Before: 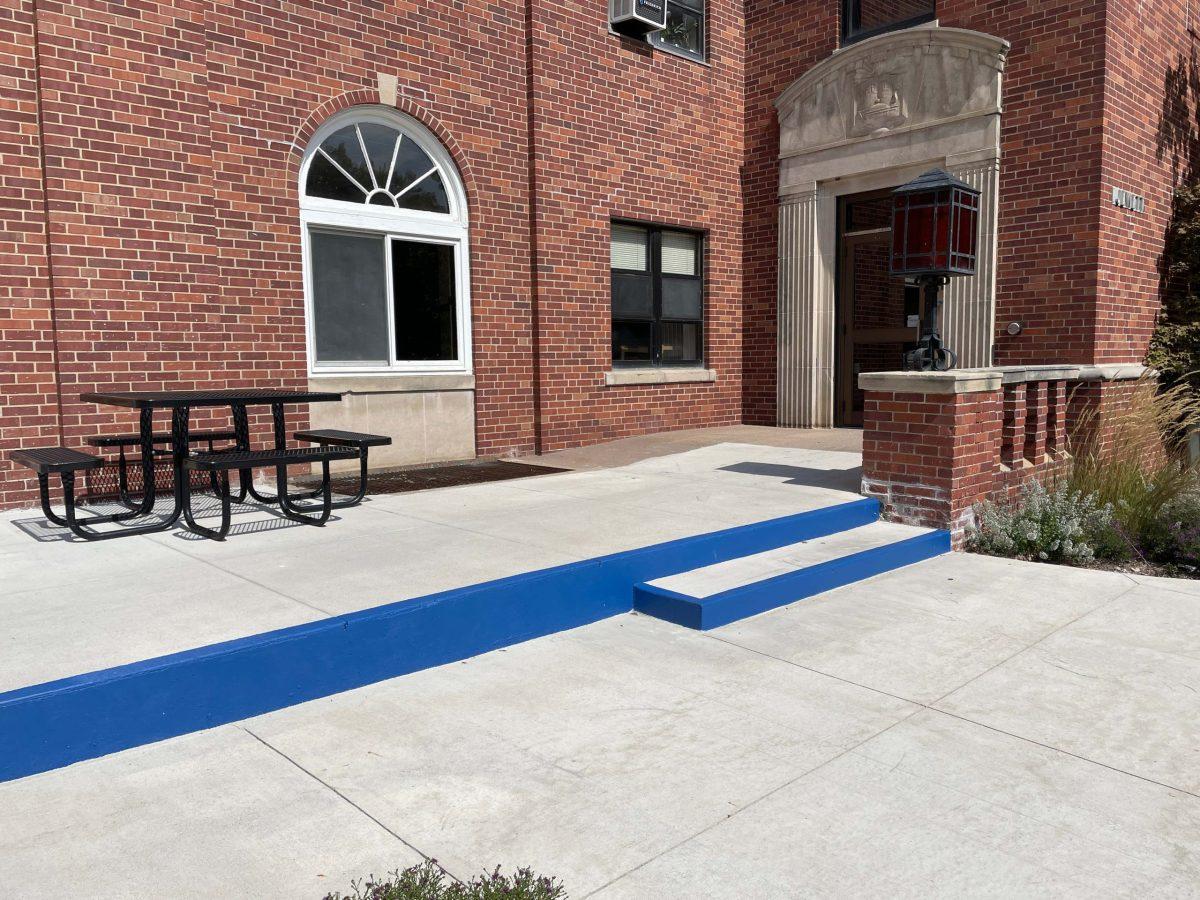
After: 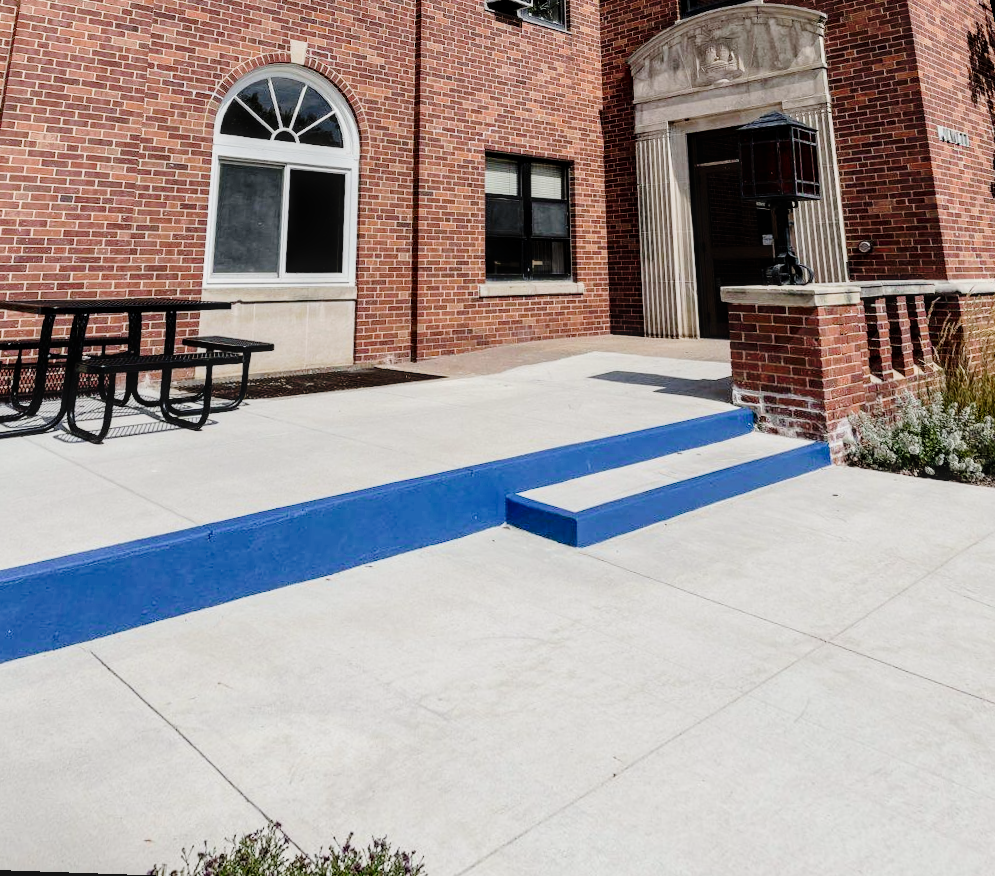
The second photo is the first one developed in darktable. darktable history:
exposure: black level correction 0.001, compensate highlight preservation false
local contrast: on, module defaults
tone curve: curves: ch0 [(0, 0) (0.003, 0.002) (0.011, 0.007) (0.025, 0.016) (0.044, 0.027) (0.069, 0.045) (0.1, 0.077) (0.136, 0.114) (0.177, 0.166) (0.224, 0.241) (0.277, 0.328) (0.335, 0.413) (0.399, 0.498) (0.468, 0.572) (0.543, 0.638) (0.623, 0.711) (0.709, 0.786) (0.801, 0.853) (0.898, 0.929) (1, 1)], preserve colors none
filmic rgb: black relative exposure -7.5 EV, white relative exposure 5 EV, hardness 3.31, contrast 1.3, contrast in shadows safe
rotate and perspective: rotation 0.72°, lens shift (vertical) -0.352, lens shift (horizontal) -0.051, crop left 0.152, crop right 0.859, crop top 0.019, crop bottom 0.964
